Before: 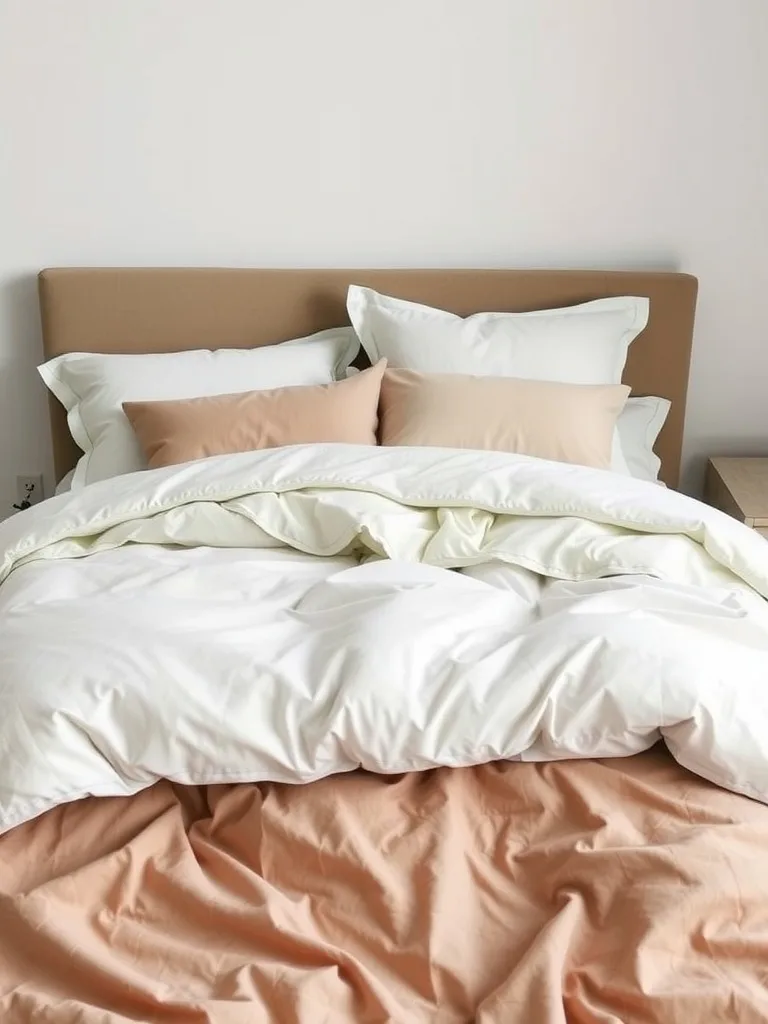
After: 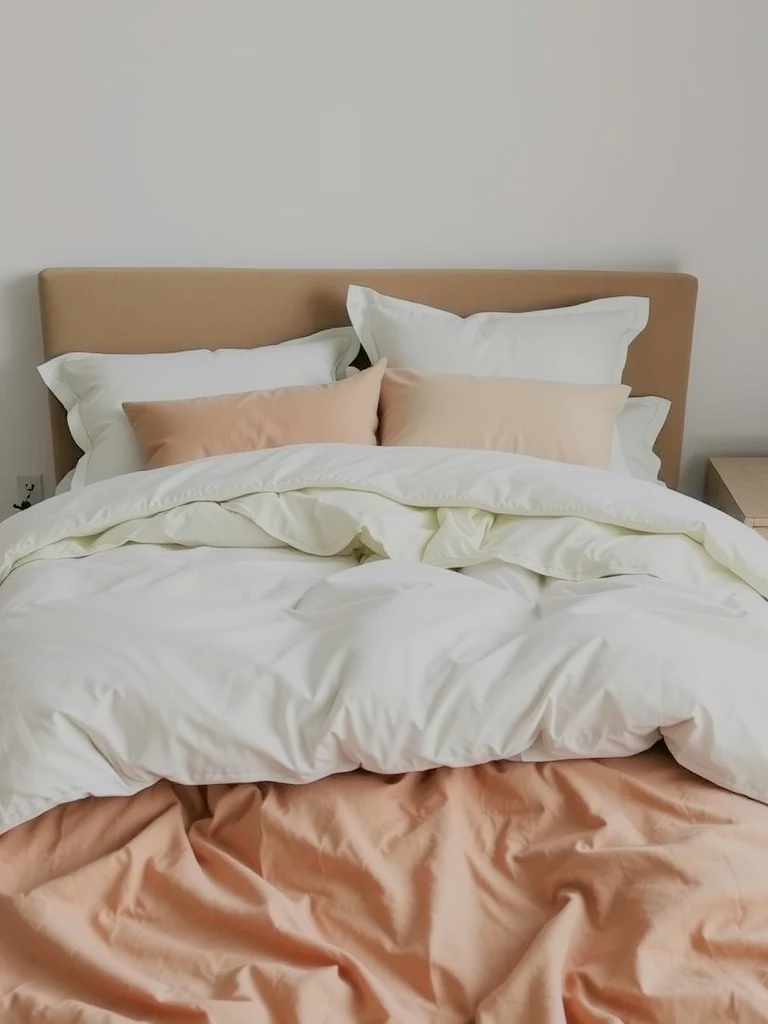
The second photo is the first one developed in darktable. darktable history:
filmic rgb: black relative exposure -8.89 EV, white relative exposure 4.98 EV, target black luminance 0%, hardness 3.79, latitude 66.58%, contrast 0.816, highlights saturation mix 11.18%, shadows ↔ highlights balance 20.34%, color science v6 (2022)
